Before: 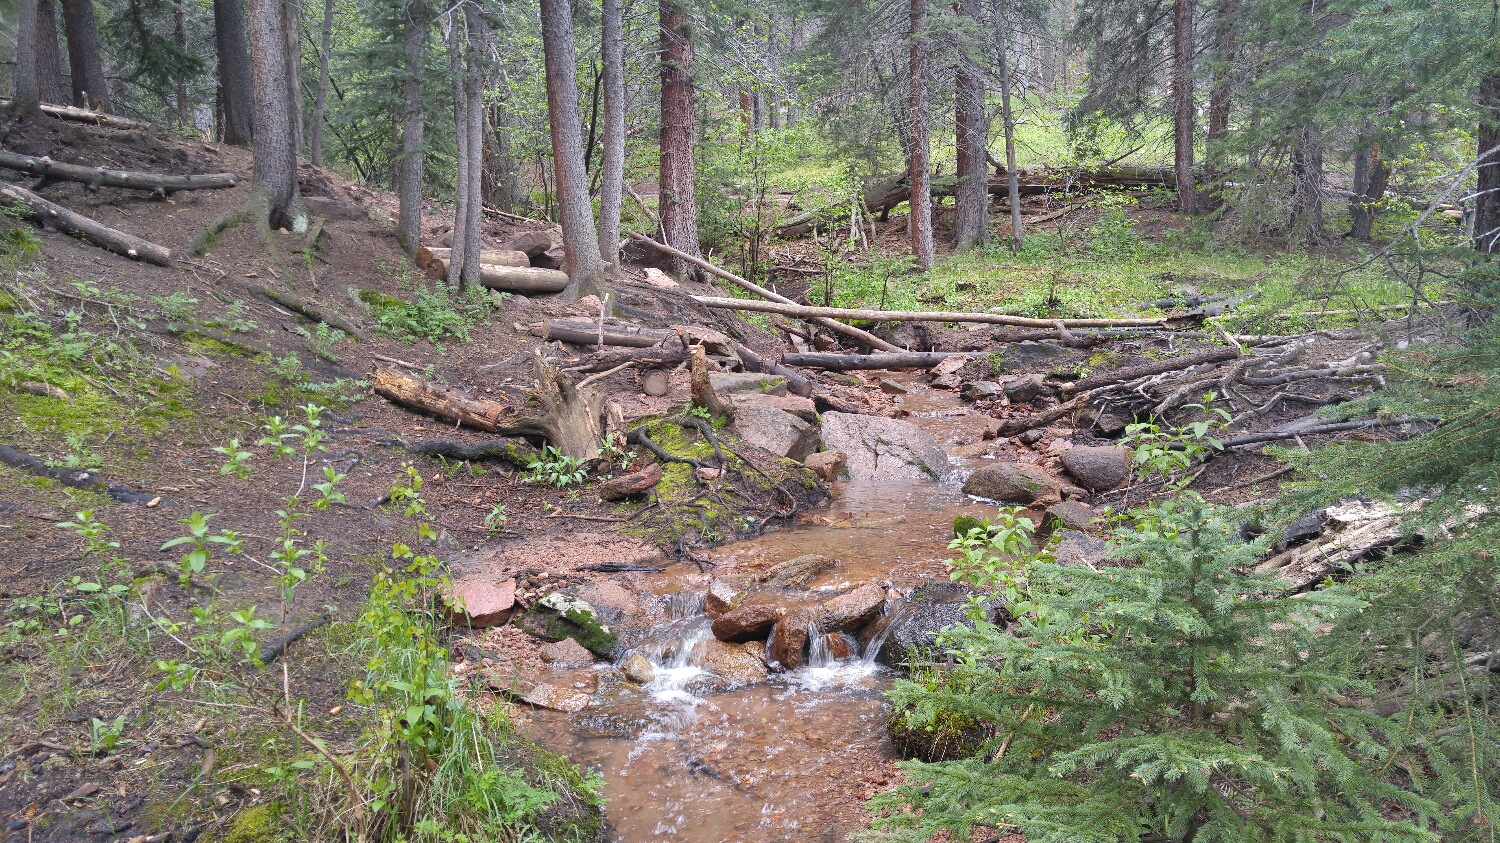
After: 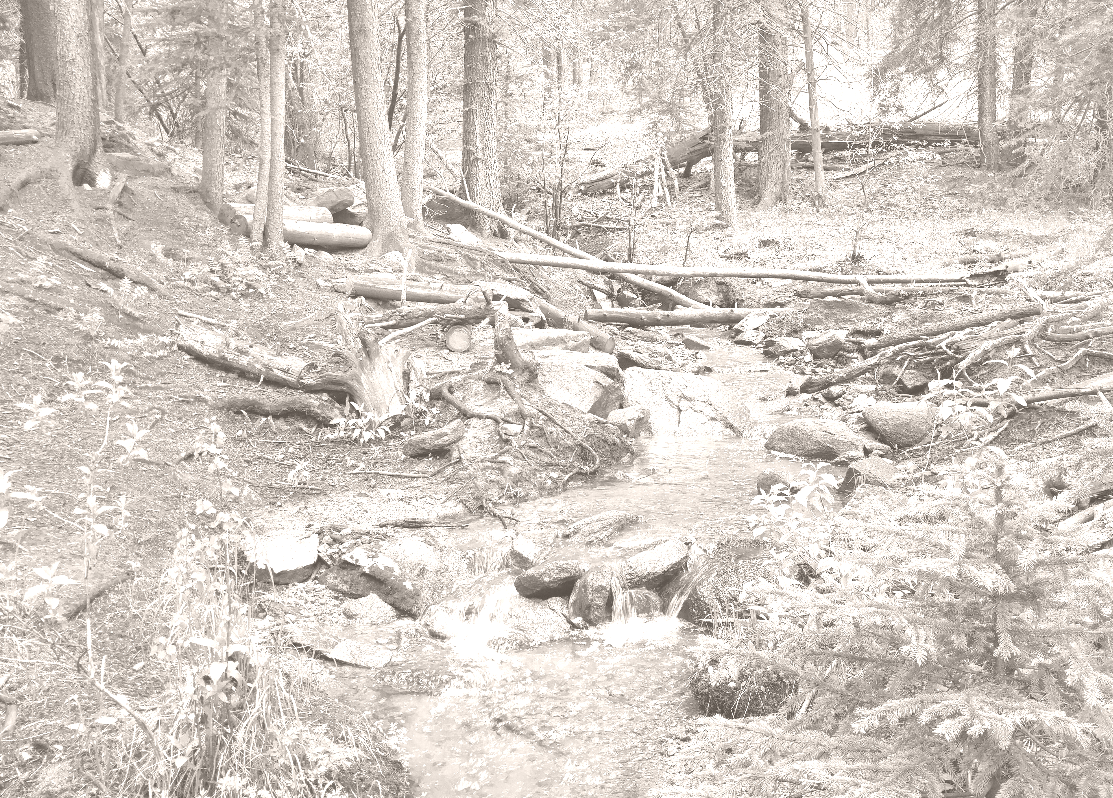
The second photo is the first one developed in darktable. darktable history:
colorize: hue 34.49°, saturation 35.33%, source mix 100%, lightness 55%, version 1
crop and rotate: left 13.15%, top 5.251%, right 12.609%
